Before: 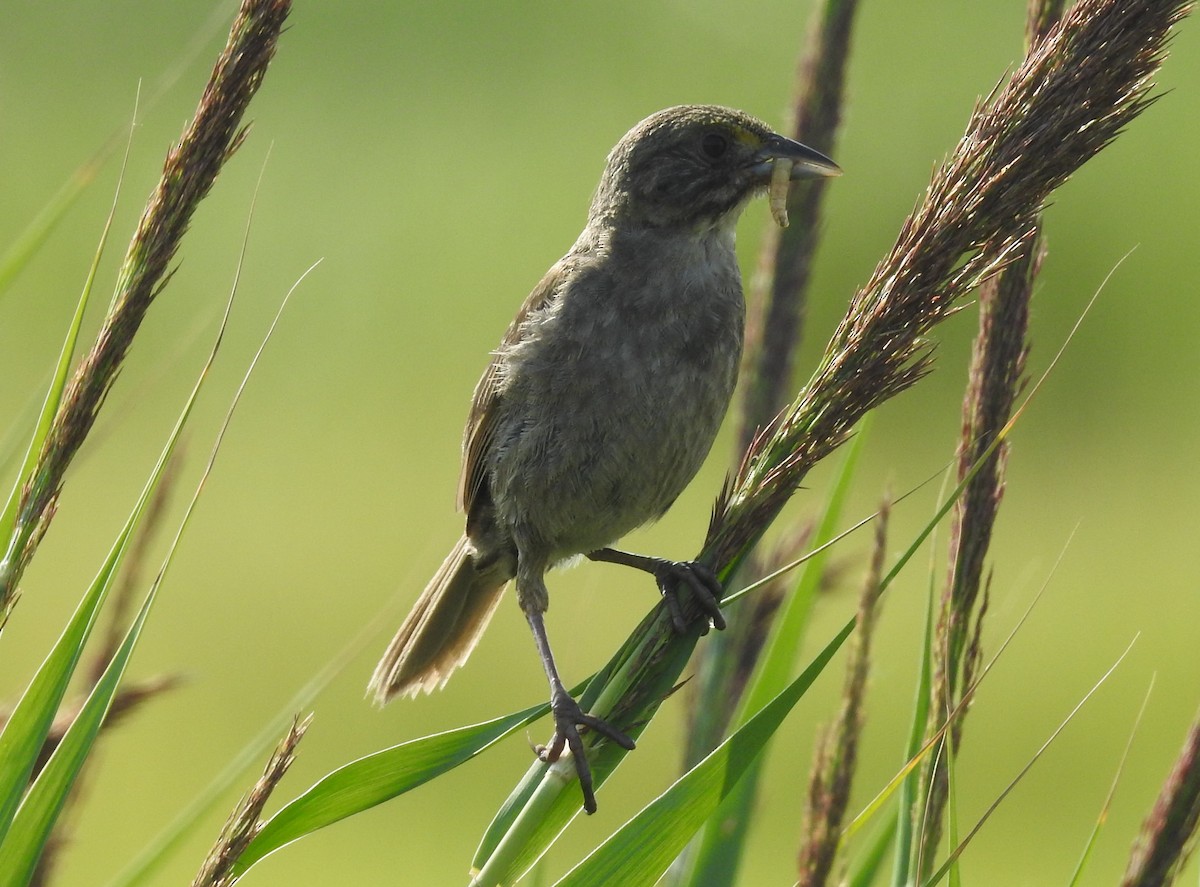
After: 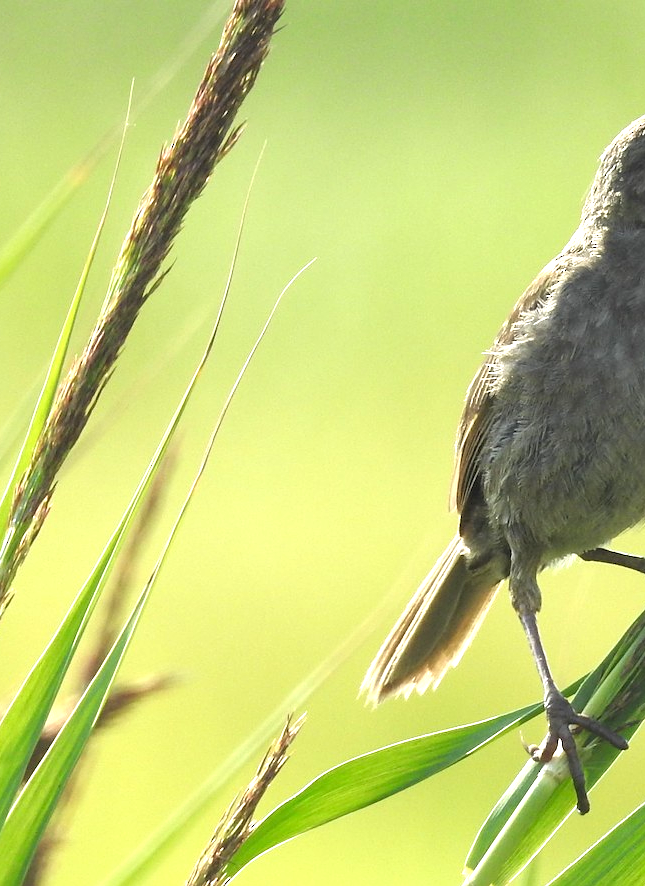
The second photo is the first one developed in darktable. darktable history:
sharpen: amount 0.2
exposure: black level correction 0, exposure 0.953 EV, compensate exposure bias true, compensate highlight preservation false
crop: left 0.587%, right 45.588%, bottom 0.086%
